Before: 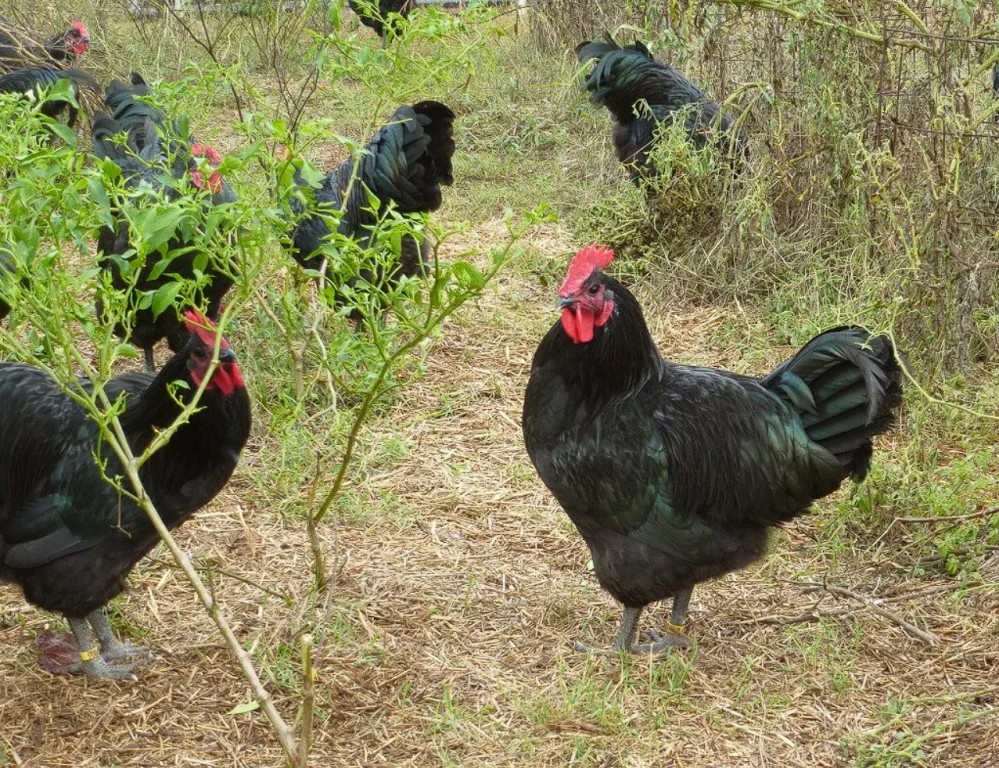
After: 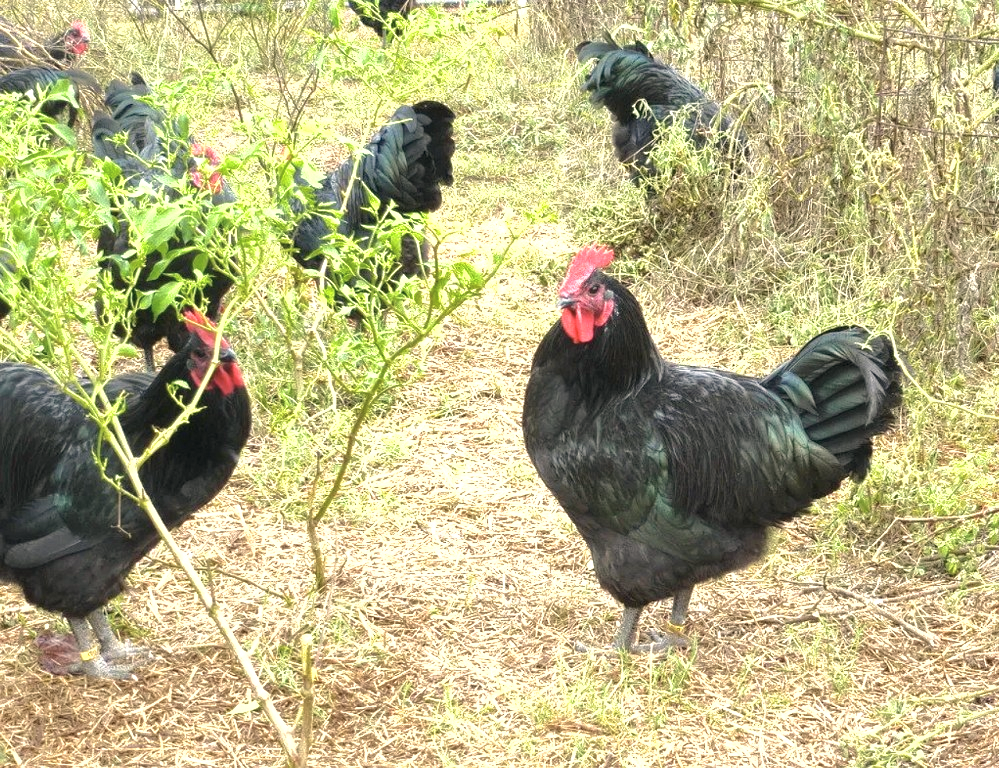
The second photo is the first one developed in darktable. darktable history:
shadows and highlights: shadows 9.91, white point adjustment 1, highlights -40.39
color correction: highlights a* 2.93, highlights b* 5.03, shadows a* -2.69, shadows b* -4.9, saturation 0.82
exposure: exposure 1.203 EV, compensate exposure bias true, compensate highlight preservation false
